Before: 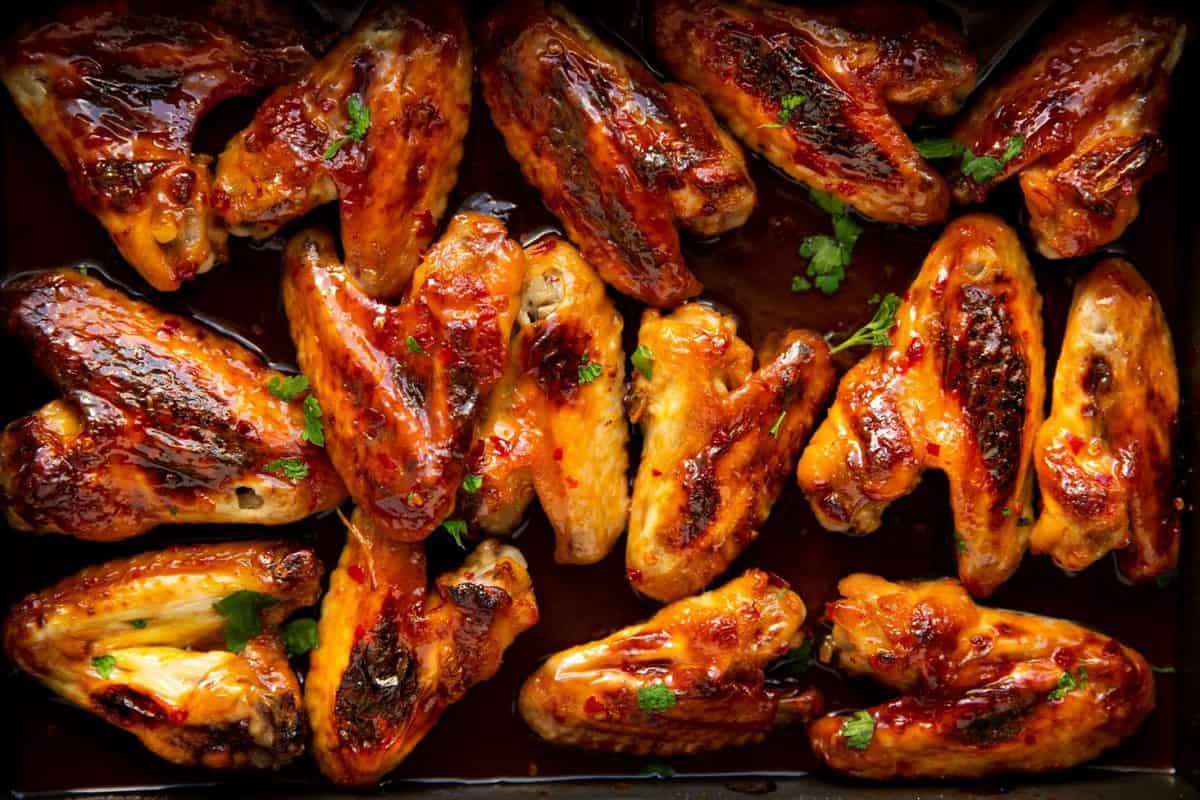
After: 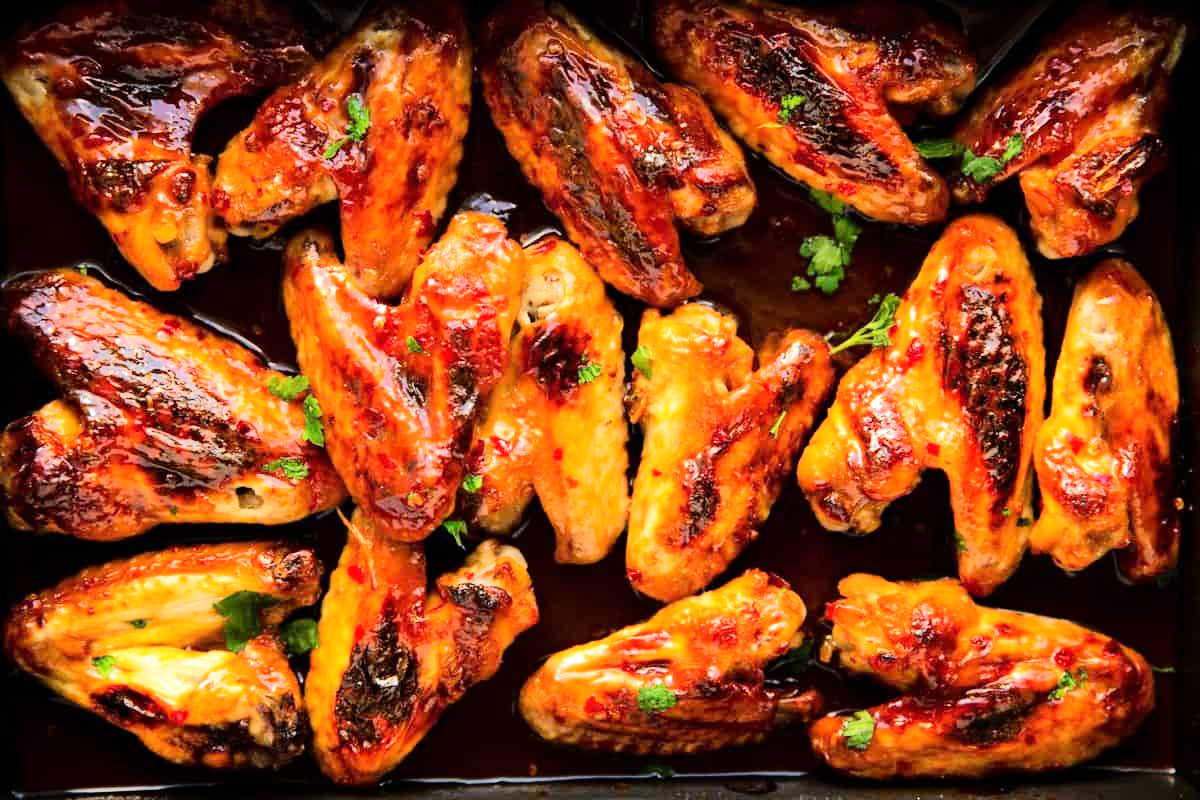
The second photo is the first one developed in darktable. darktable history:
tone equalizer: -7 EV 0.164 EV, -6 EV 0.62 EV, -5 EV 1.16 EV, -4 EV 1.35 EV, -3 EV 1.15 EV, -2 EV 0.6 EV, -1 EV 0.168 EV, edges refinement/feathering 500, mask exposure compensation -1.57 EV, preserve details no
